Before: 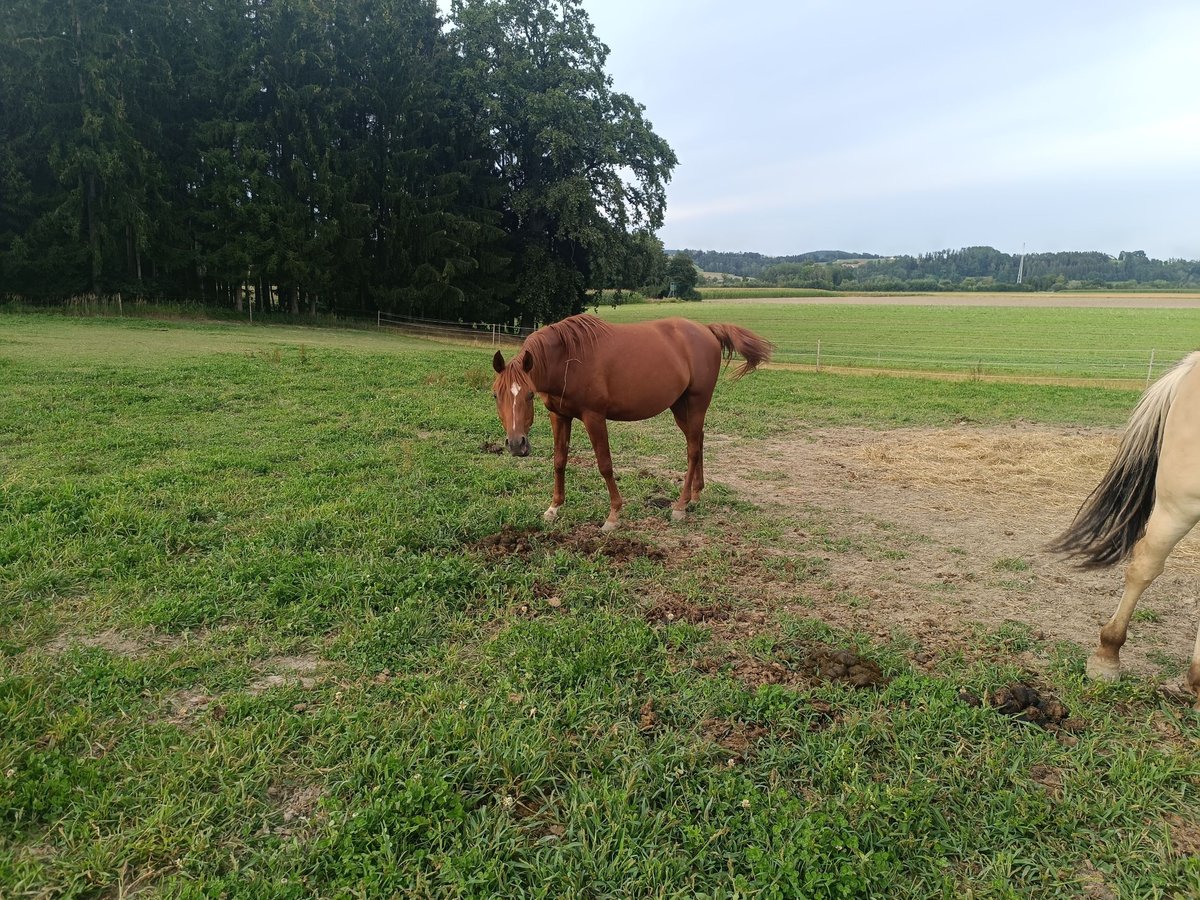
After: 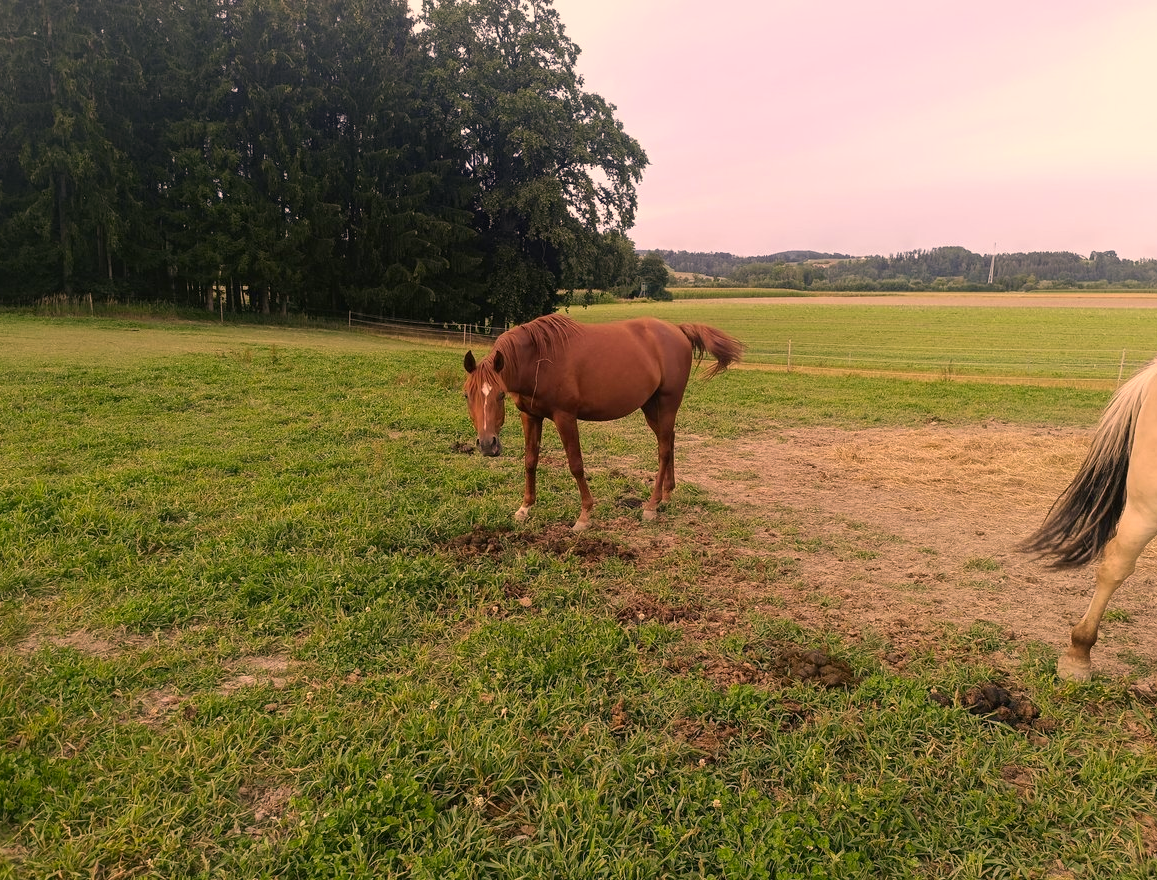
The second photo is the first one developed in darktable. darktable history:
crop and rotate: left 2.488%, right 1.023%, bottom 2.174%
color correction: highlights a* 21.43, highlights b* 19.88
